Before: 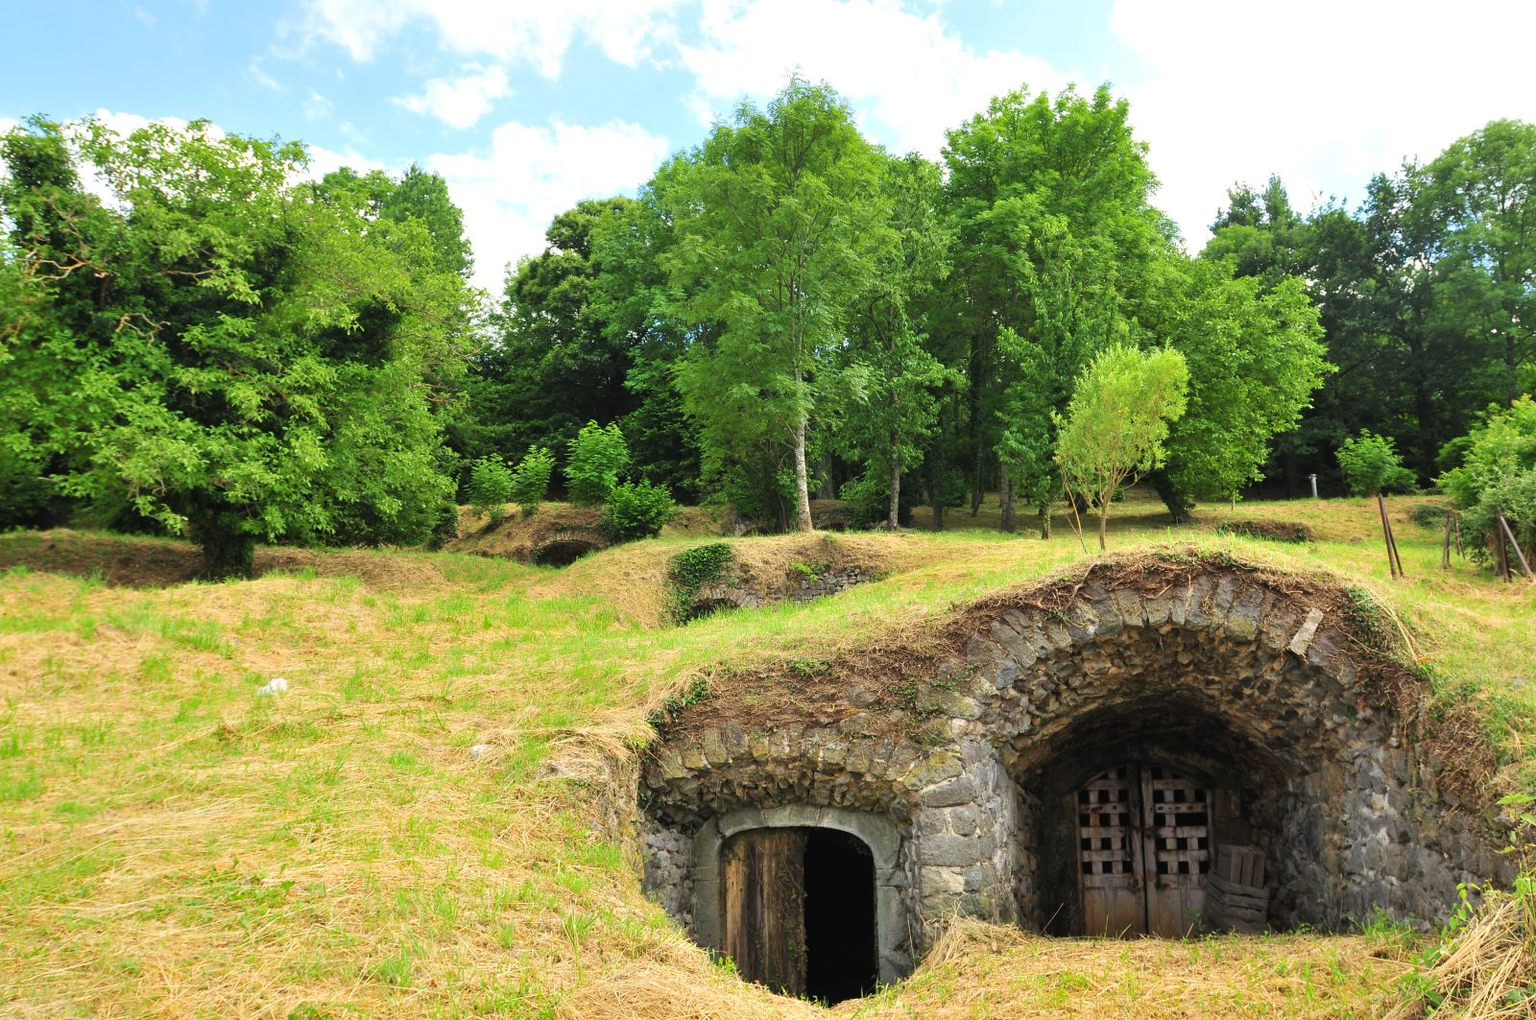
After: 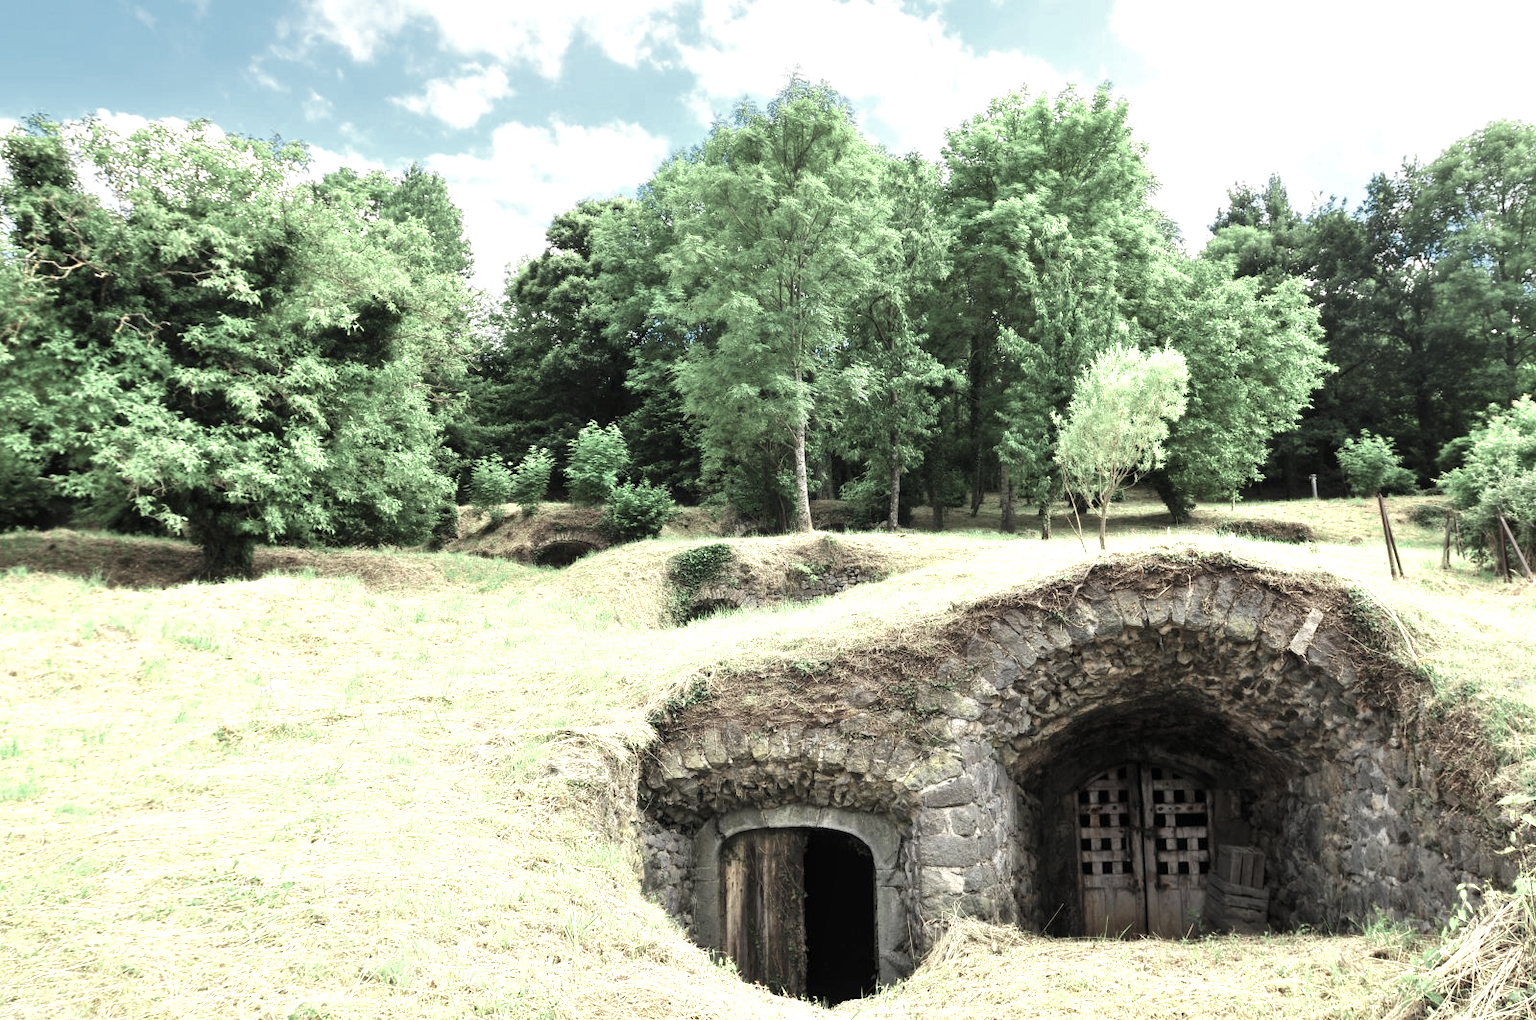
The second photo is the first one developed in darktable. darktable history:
local contrast: highlights 100%, shadows 100%, detail 120%, midtone range 0.2
rotate and perspective: automatic cropping off
fill light: on, module defaults
color zones: curves: ch0 [(0.25, 0.667) (0.758, 0.368)]; ch1 [(0.215, 0.245) (0.761, 0.373)]; ch2 [(0.247, 0.554) (0.761, 0.436)]
